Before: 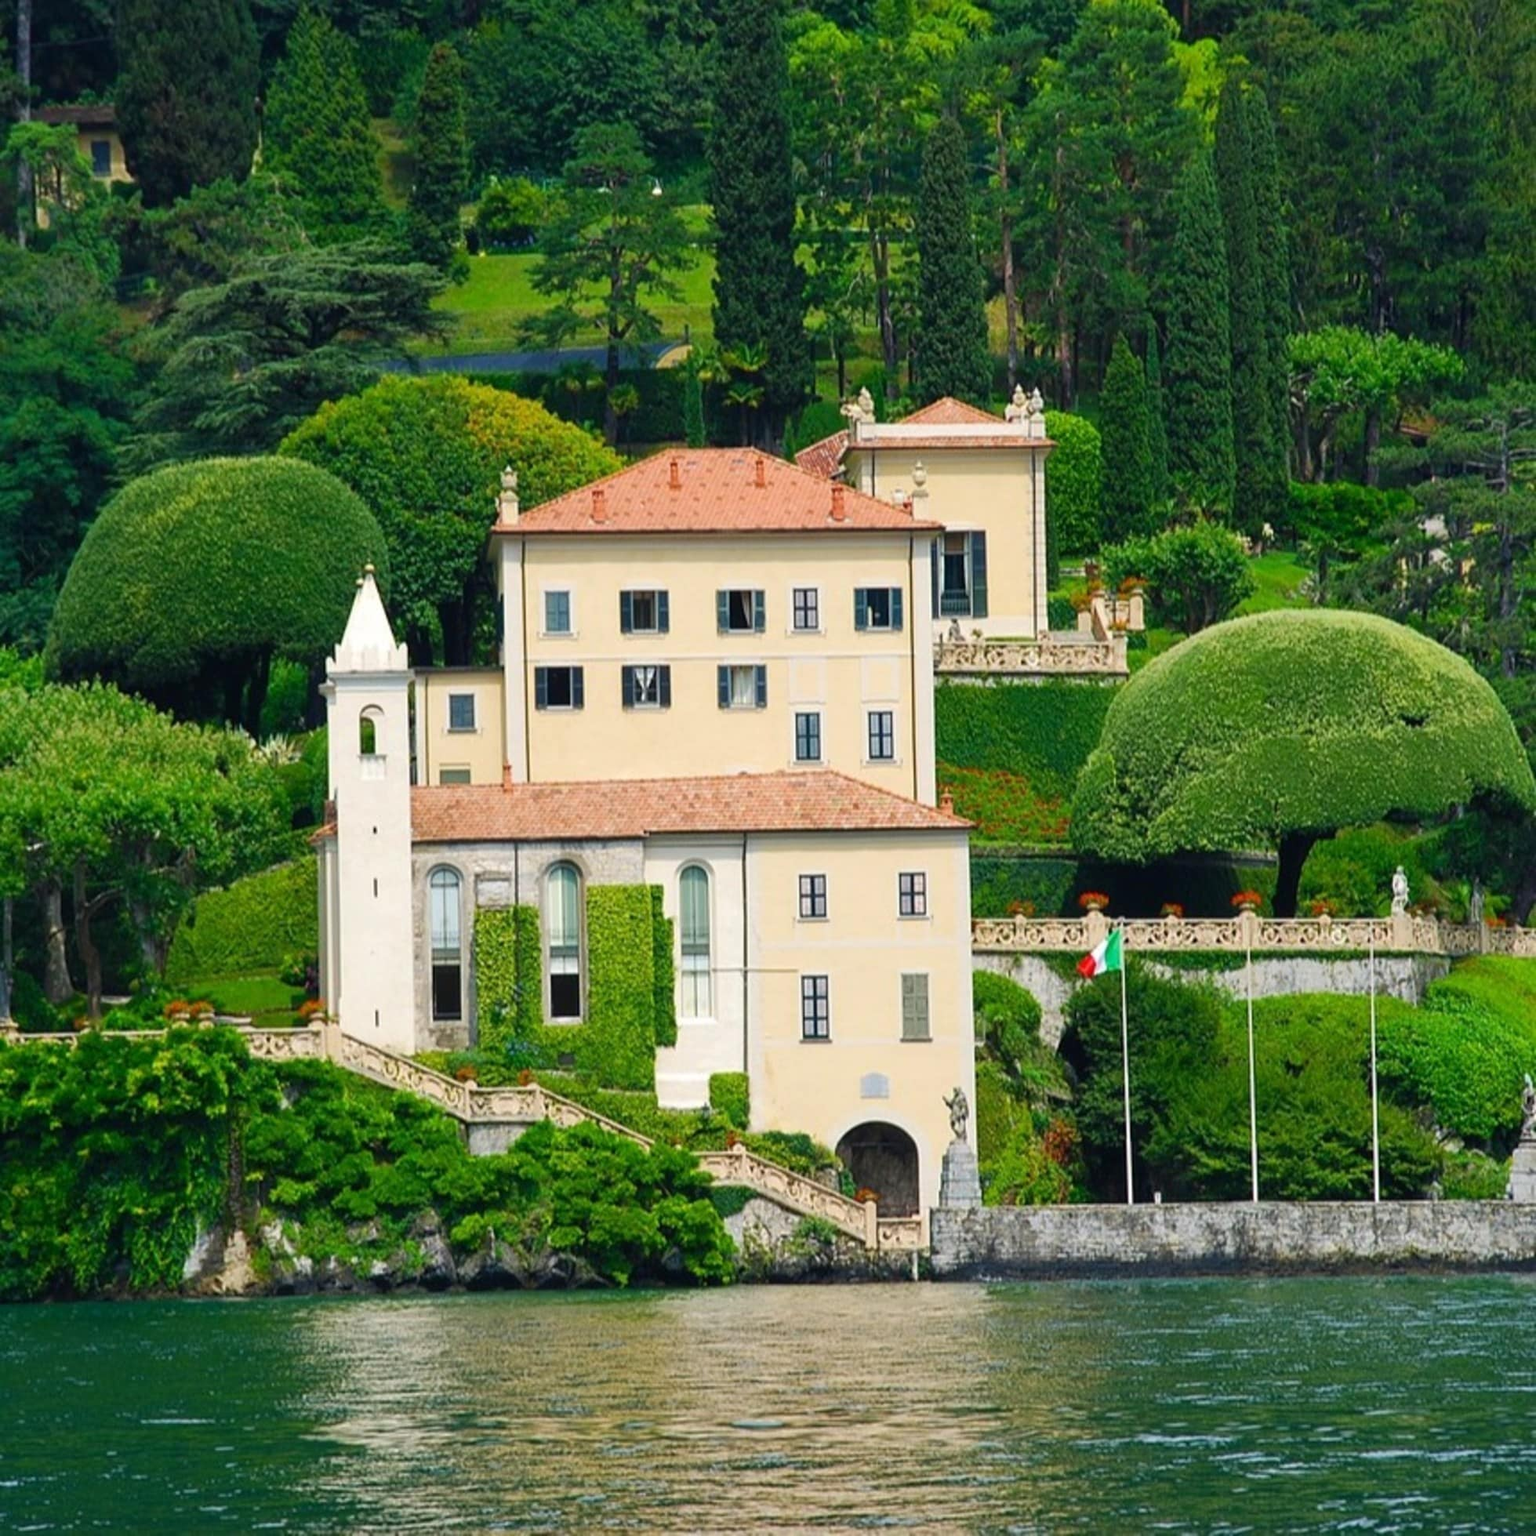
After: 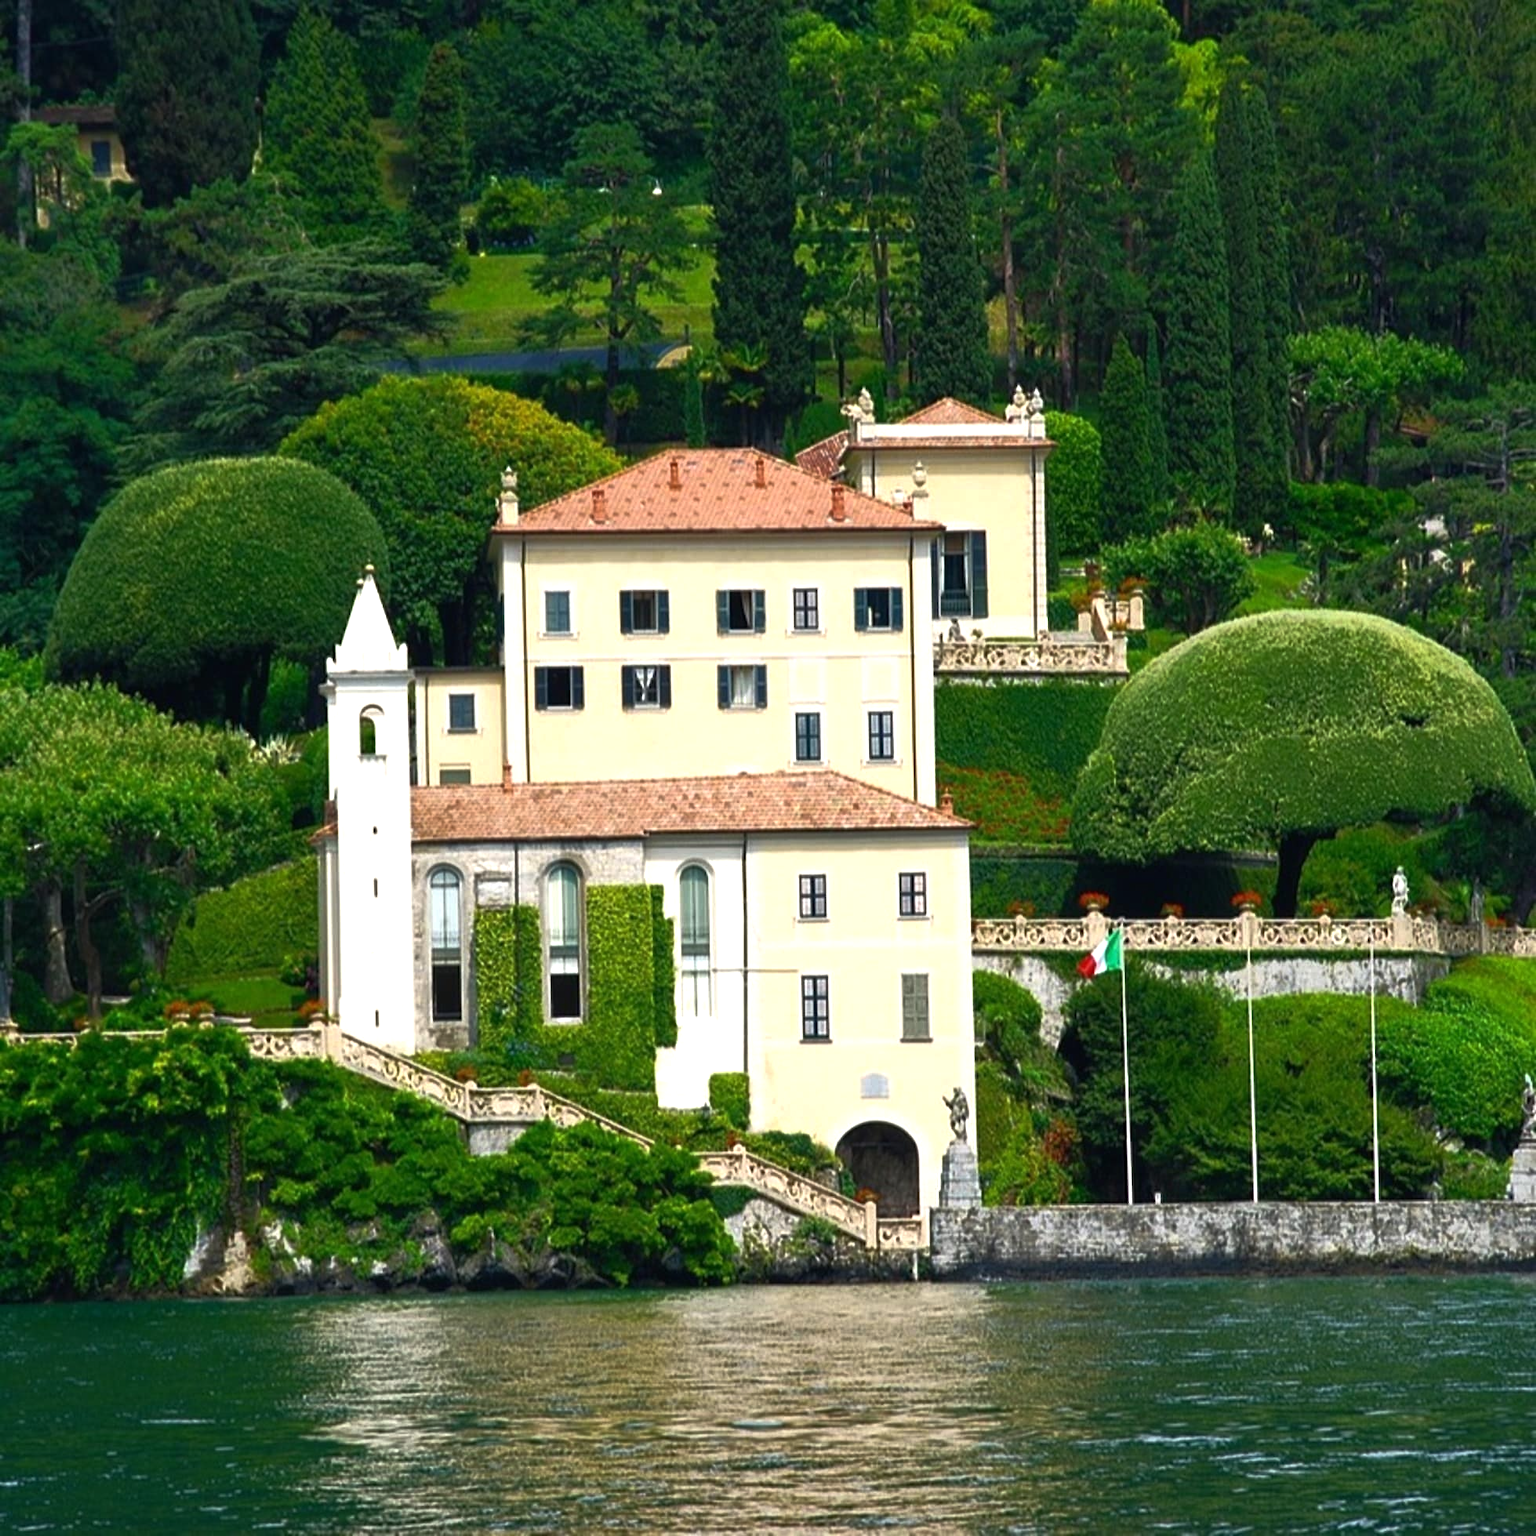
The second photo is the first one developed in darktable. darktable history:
rgb curve: curves: ch0 [(0, 0) (0.415, 0.237) (1, 1)]
exposure: exposure 0.496 EV, compensate highlight preservation false
